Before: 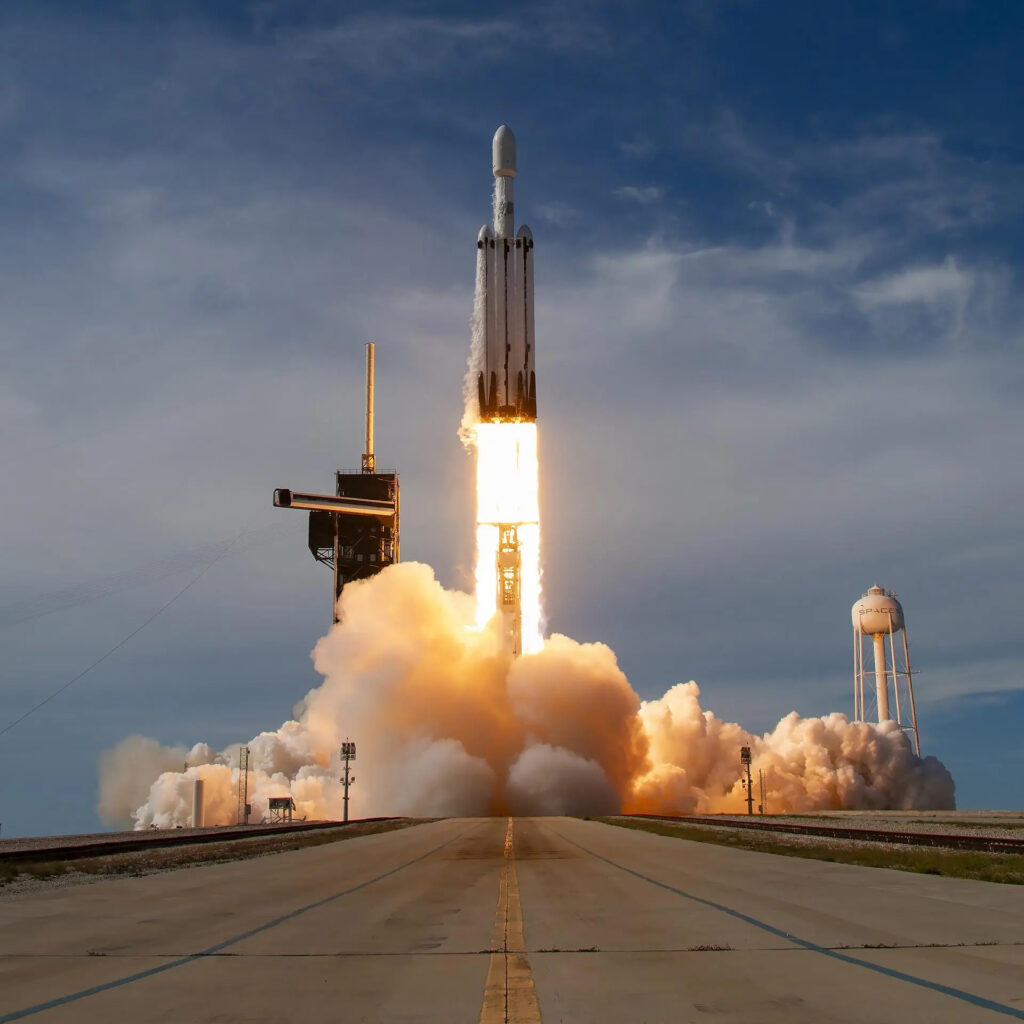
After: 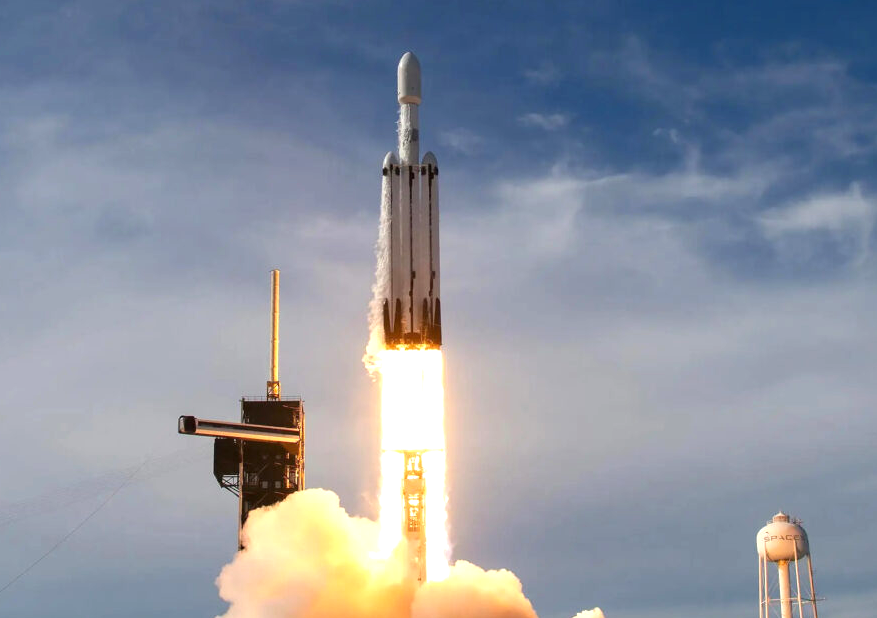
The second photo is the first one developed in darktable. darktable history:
white balance: emerald 1
crop and rotate: left 9.345%, top 7.22%, right 4.982%, bottom 32.331%
exposure: black level correction 0, exposure 0.7 EV, compensate exposure bias true, compensate highlight preservation false
